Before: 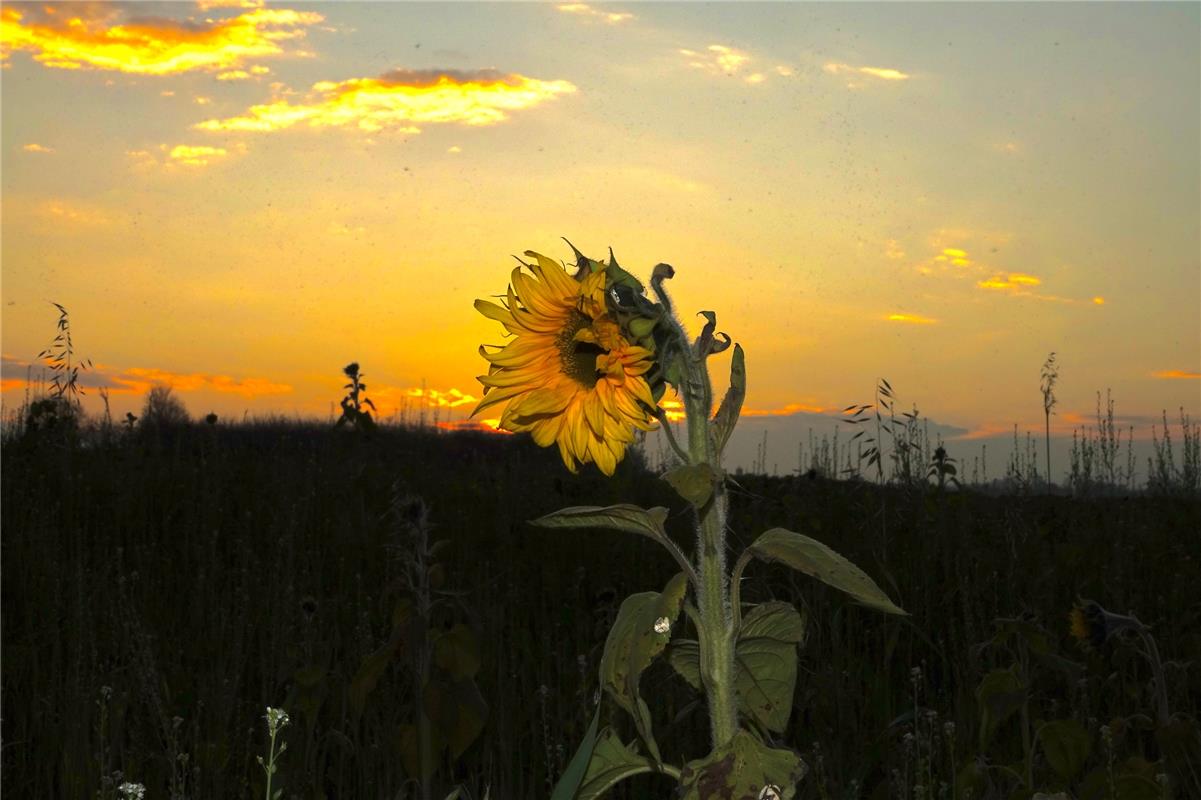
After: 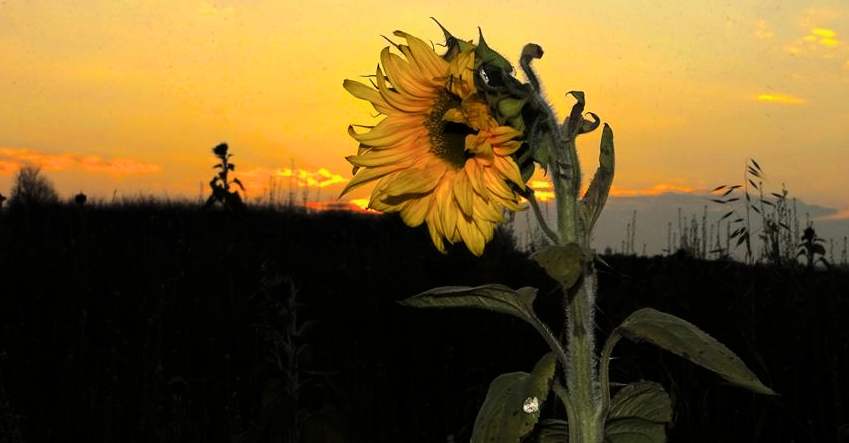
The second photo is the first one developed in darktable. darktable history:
filmic rgb: middle gray luminance 21.54%, black relative exposure -14.03 EV, white relative exposure 2.96 EV, target black luminance 0%, hardness 8.8, latitude 59.82%, contrast 1.211, highlights saturation mix 5.33%, shadows ↔ highlights balance 41.63%
crop: left 10.966%, top 27.548%, right 18.26%, bottom 16.972%
